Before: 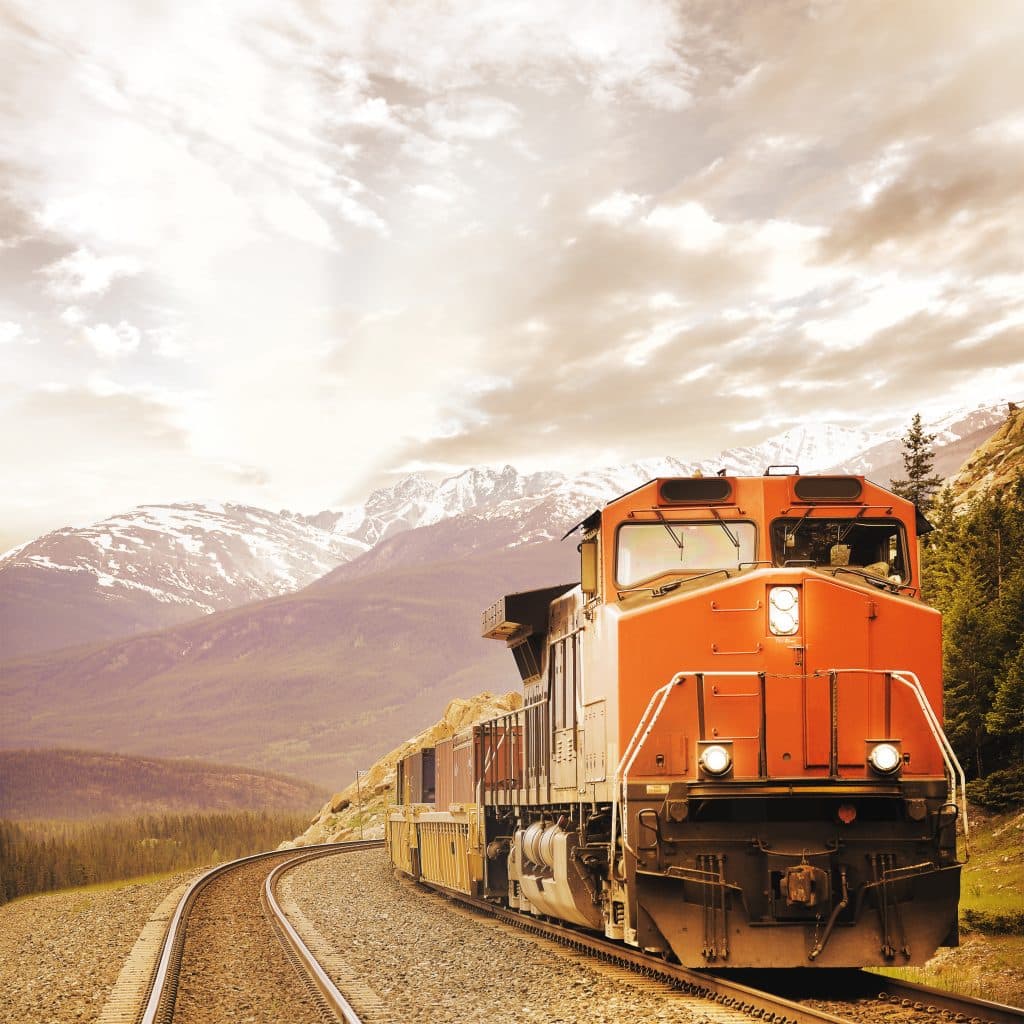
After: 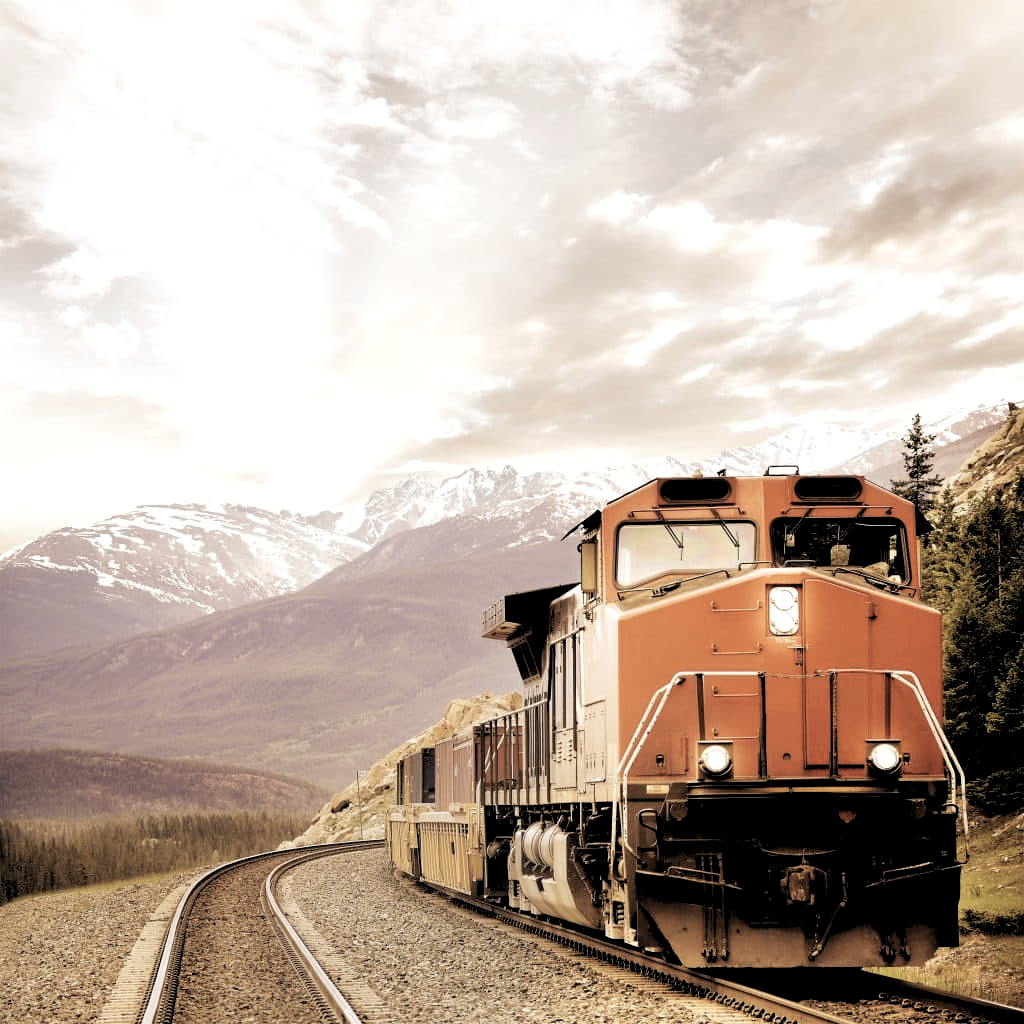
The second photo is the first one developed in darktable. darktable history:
color zones: curves: ch2 [(0, 0.5) (0.143, 0.5) (0.286, 0.489) (0.415, 0.421) (0.571, 0.5) (0.714, 0.5) (0.857, 0.5) (1, 0.5)]
contrast brightness saturation: contrast 0.1, saturation -0.36
rgb levels: levels [[0.034, 0.472, 0.904], [0, 0.5, 1], [0, 0.5, 1]]
